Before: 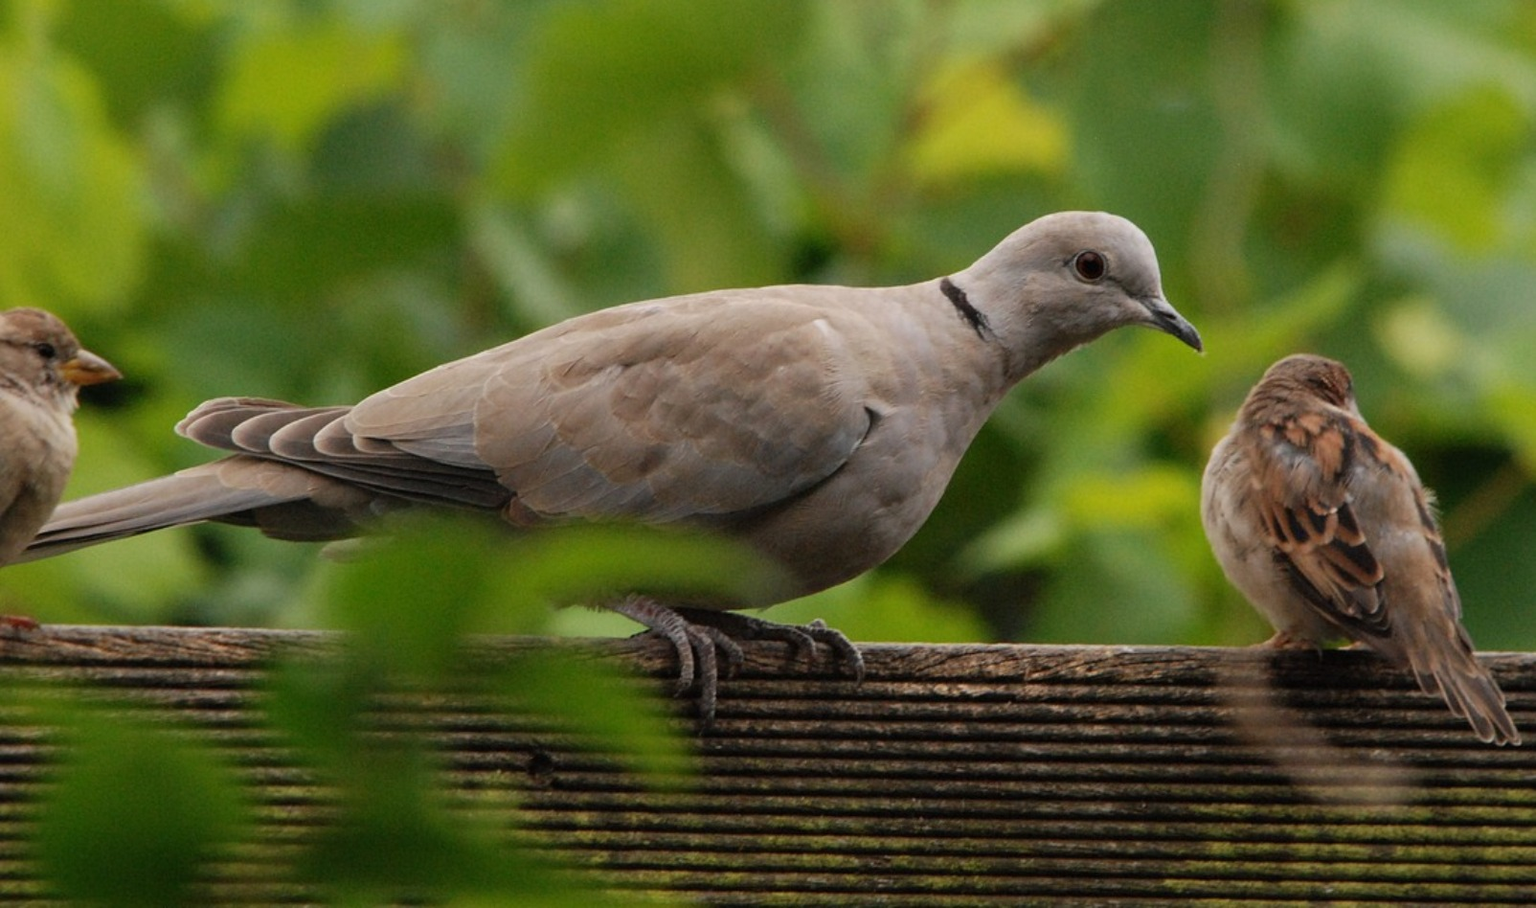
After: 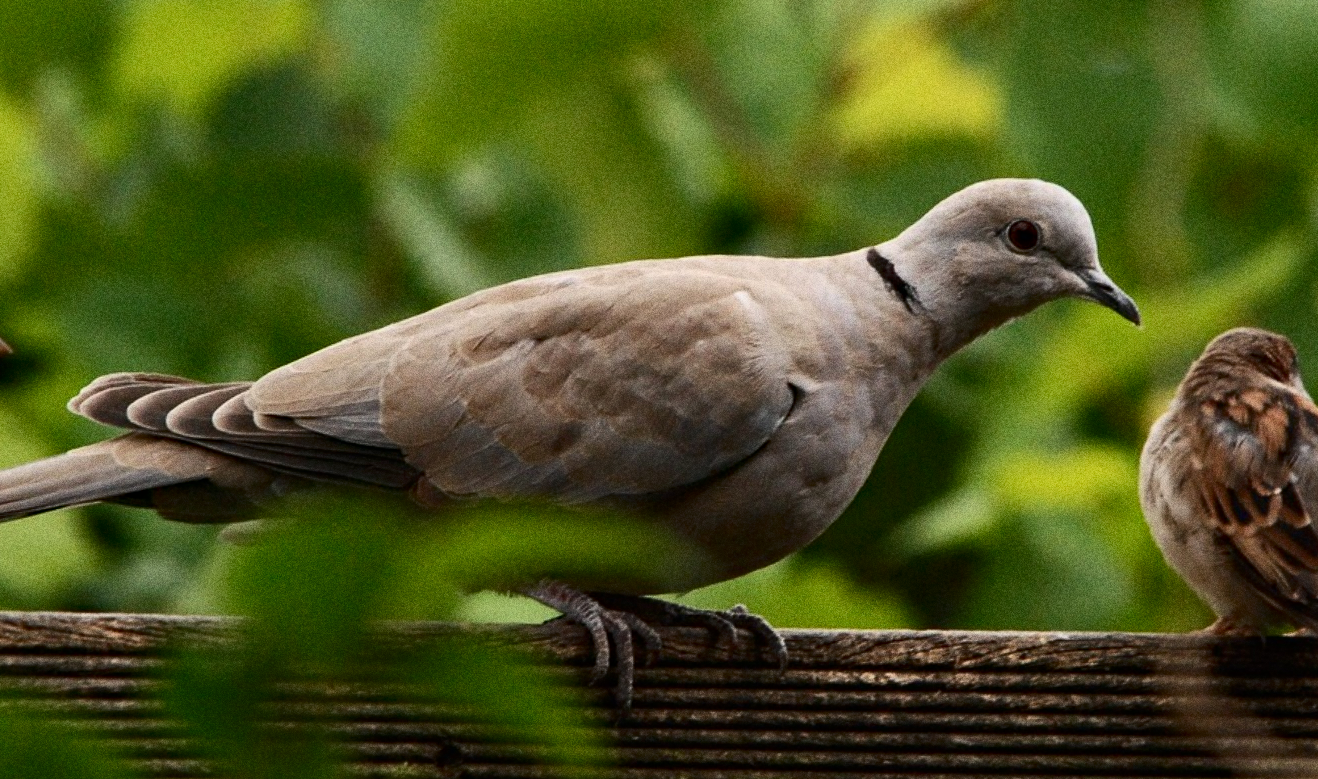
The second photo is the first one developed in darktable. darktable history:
crop and rotate: left 7.196%, top 4.574%, right 10.605%, bottom 13.178%
contrast brightness saturation: contrast 0.28
haze removal: on, module defaults
grain: coarseness 0.09 ISO, strength 40%
